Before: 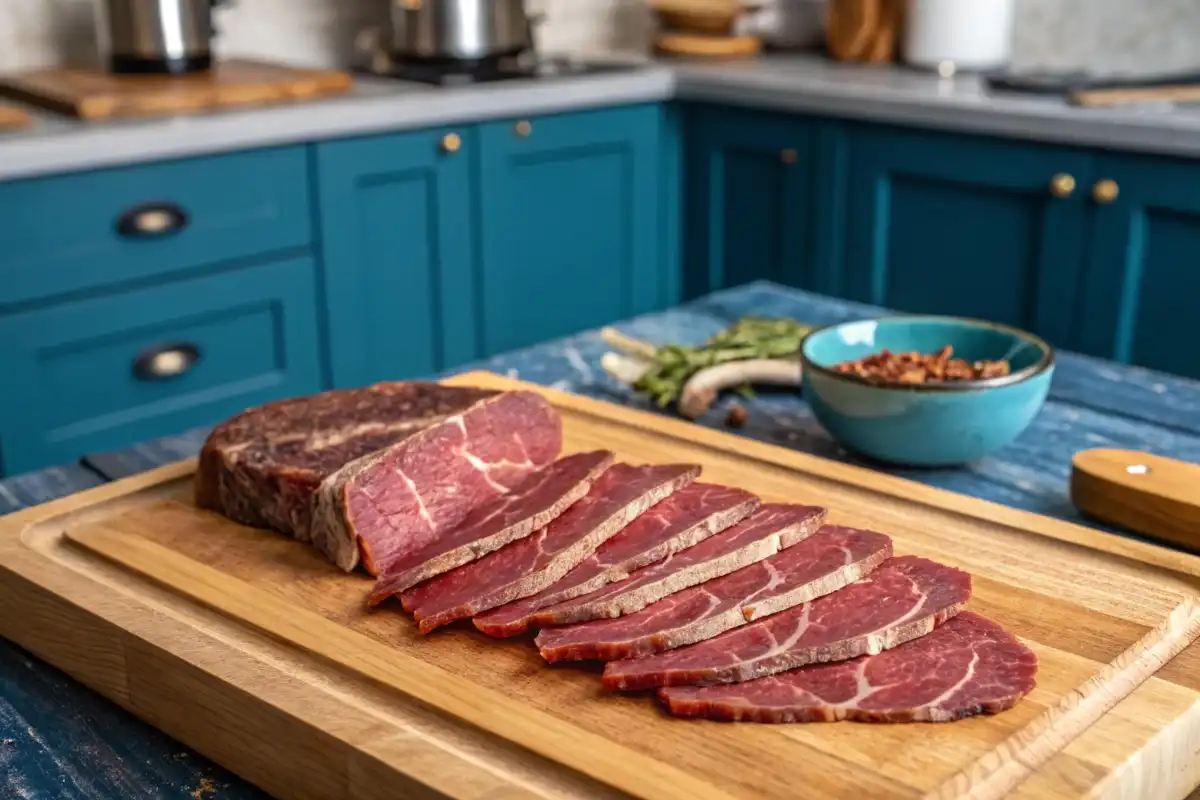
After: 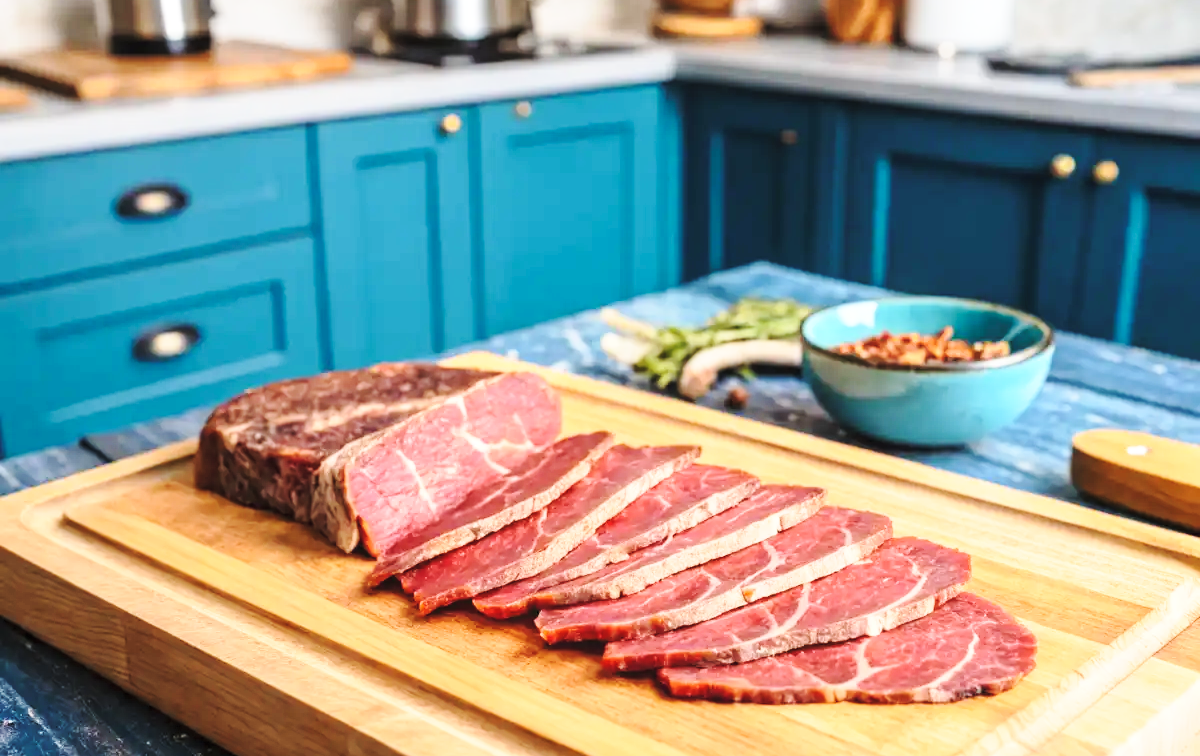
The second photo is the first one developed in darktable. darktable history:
crop and rotate: top 2.479%, bottom 3.018%
contrast brightness saturation: contrast 0.14, brightness 0.21
base curve: curves: ch0 [(0, 0) (0.028, 0.03) (0.121, 0.232) (0.46, 0.748) (0.859, 0.968) (1, 1)], preserve colors none
